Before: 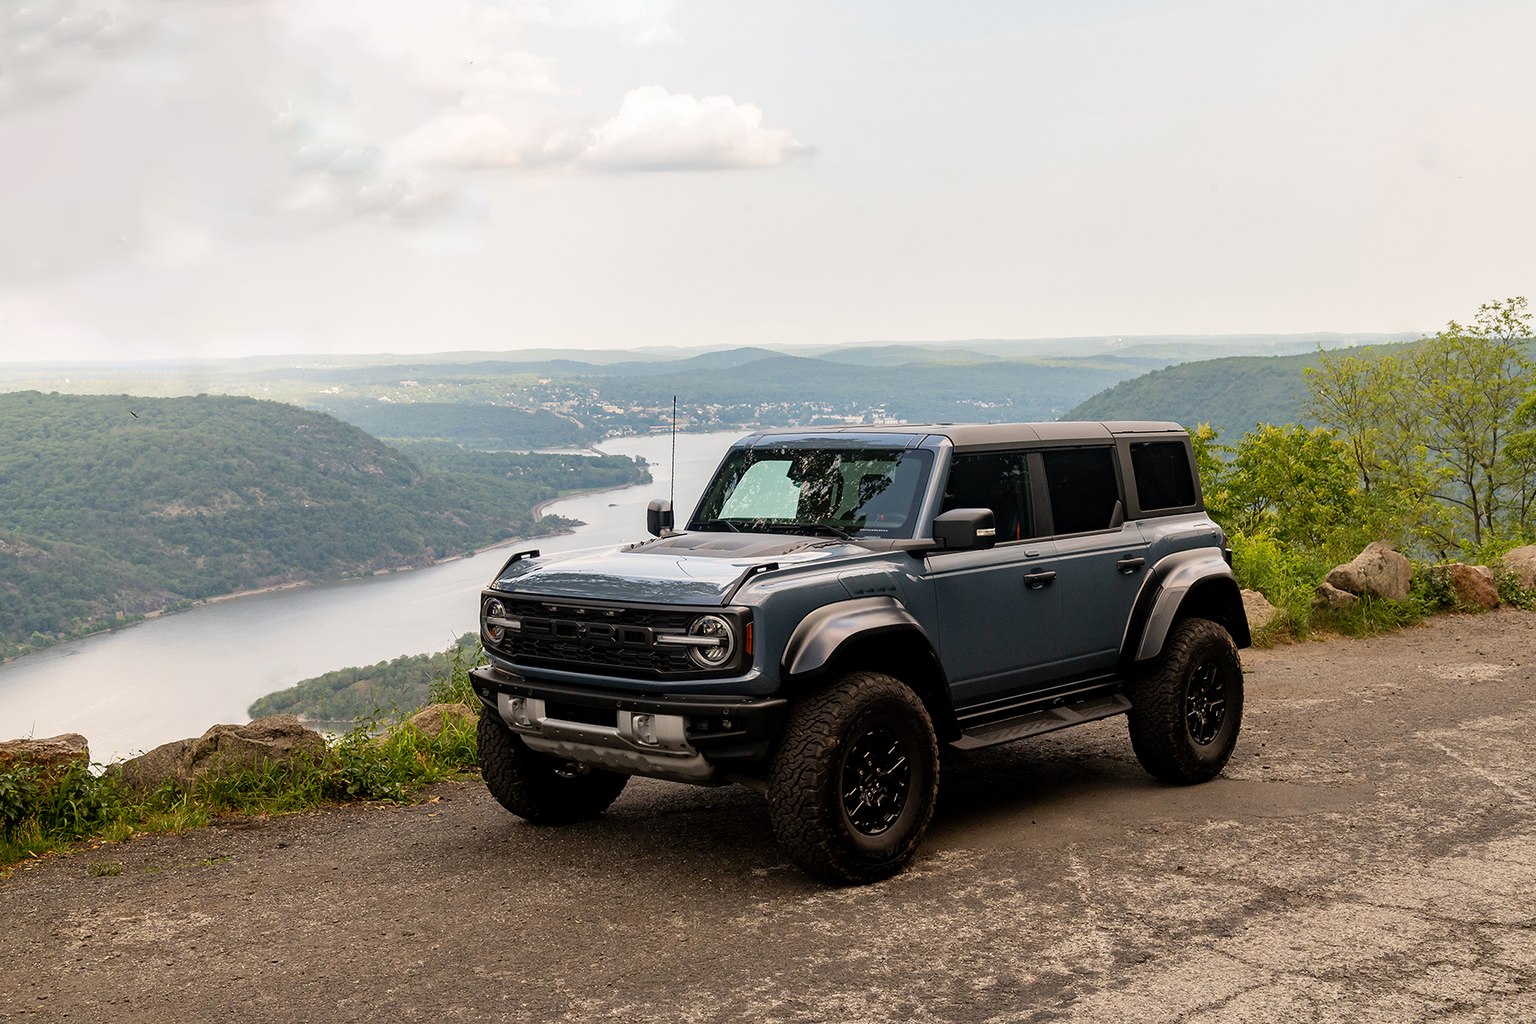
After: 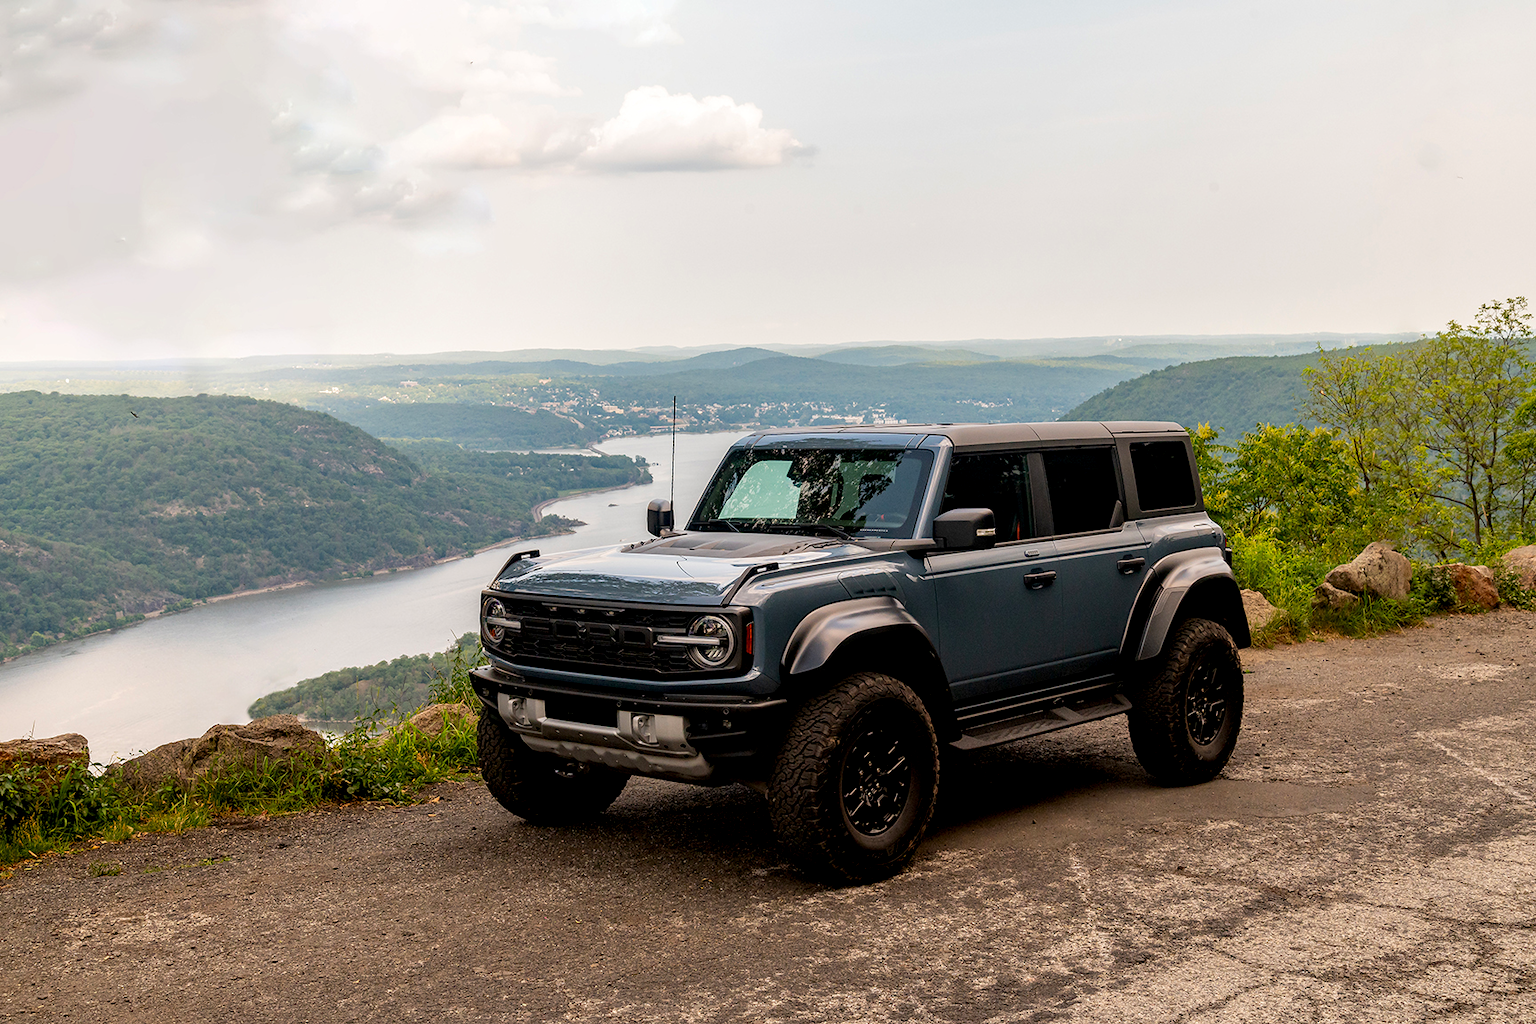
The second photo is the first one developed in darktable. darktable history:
exposure: compensate highlight preservation false
local contrast: shadows 90%, midtone range 0.499
